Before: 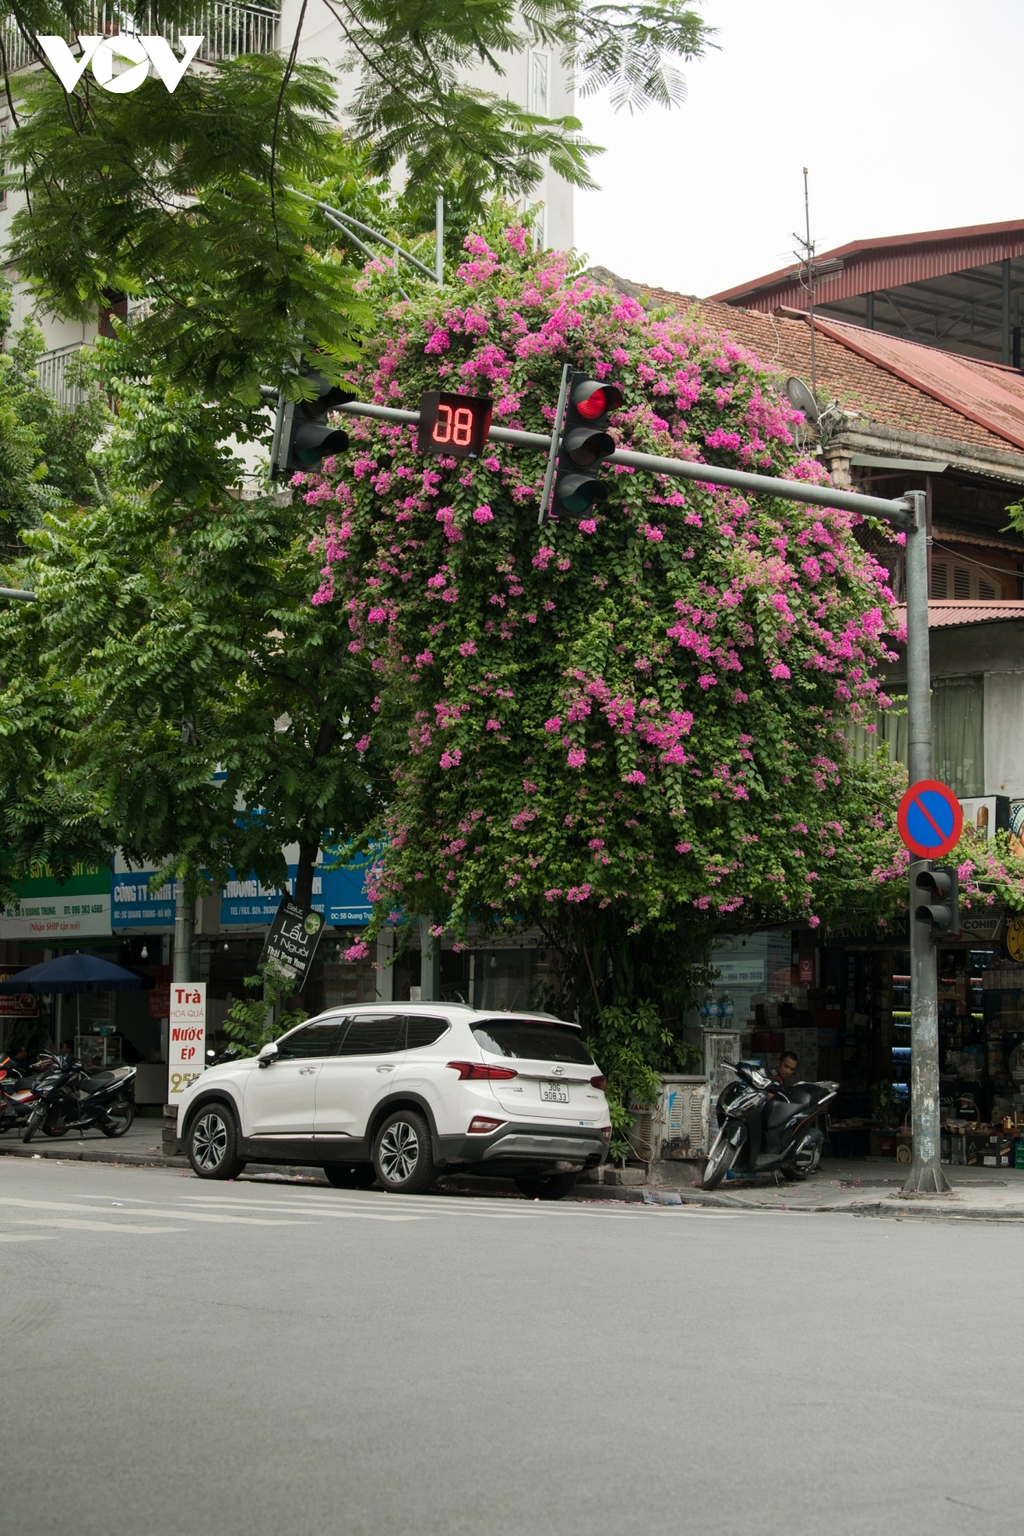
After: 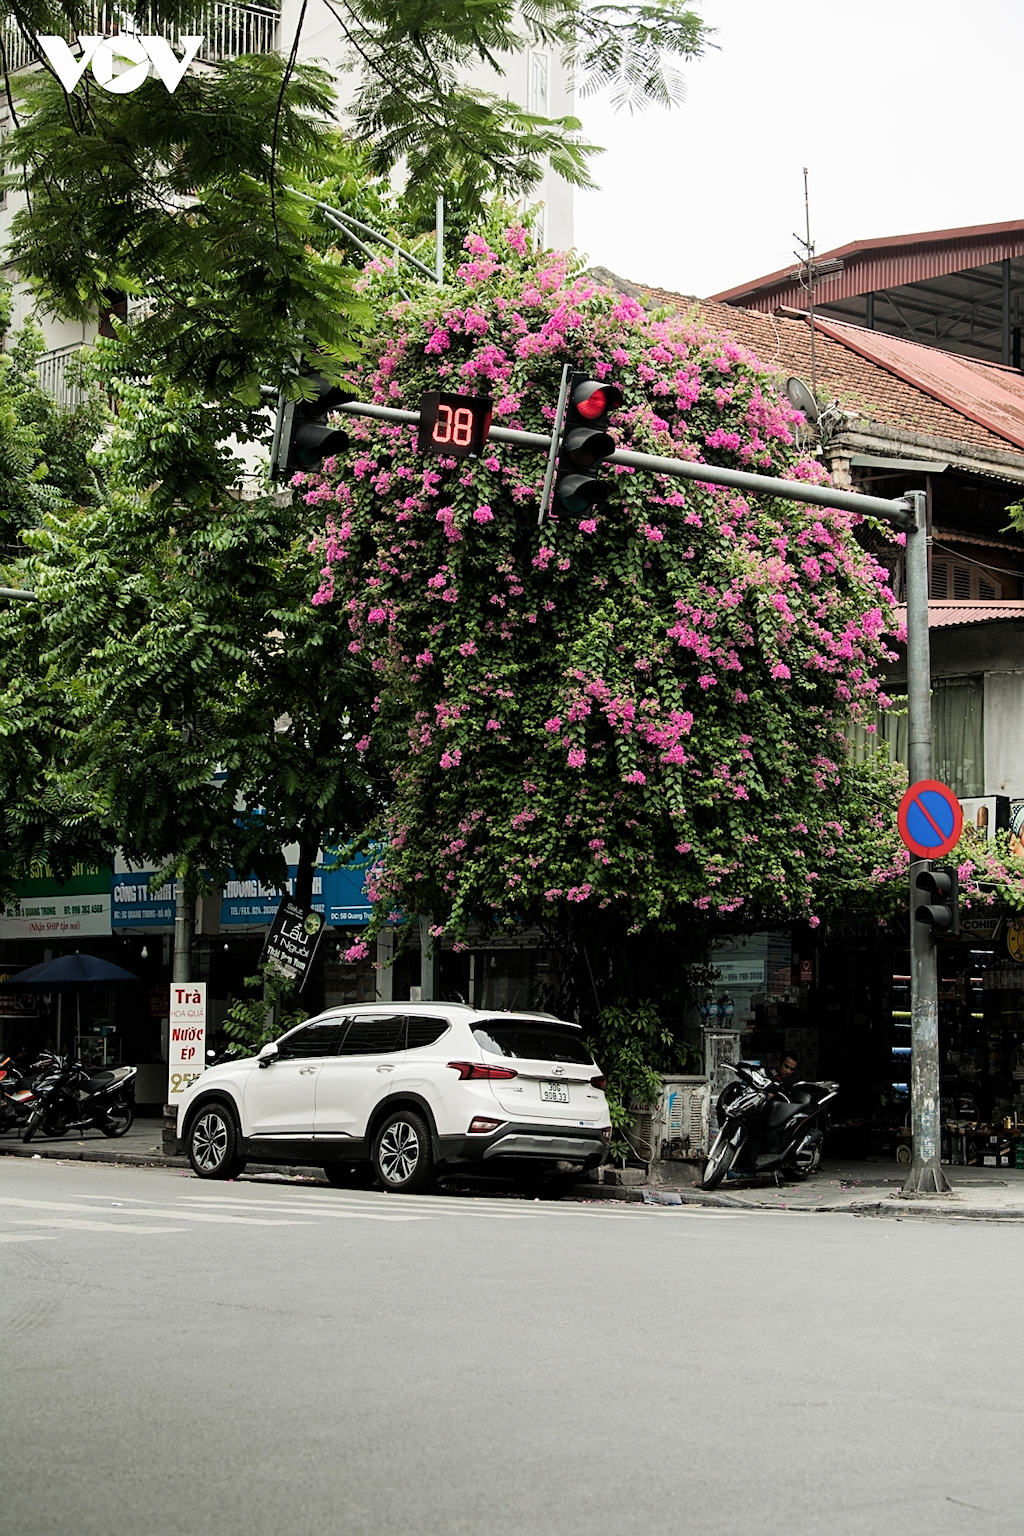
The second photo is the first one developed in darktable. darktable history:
sharpen: on, module defaults
filmic rgb: black relative exposure -16 EV, white relative exposure 5.32 EV, hardness 5.89, contrast 1.261, add noise in highlights 0.002, color science v3 (2019), use custom middle-gray values true, contrast in highlights soft
tone equalizer: on, module defaults
exposure: exposure 0.198 EV, compensate highlight preservation false
